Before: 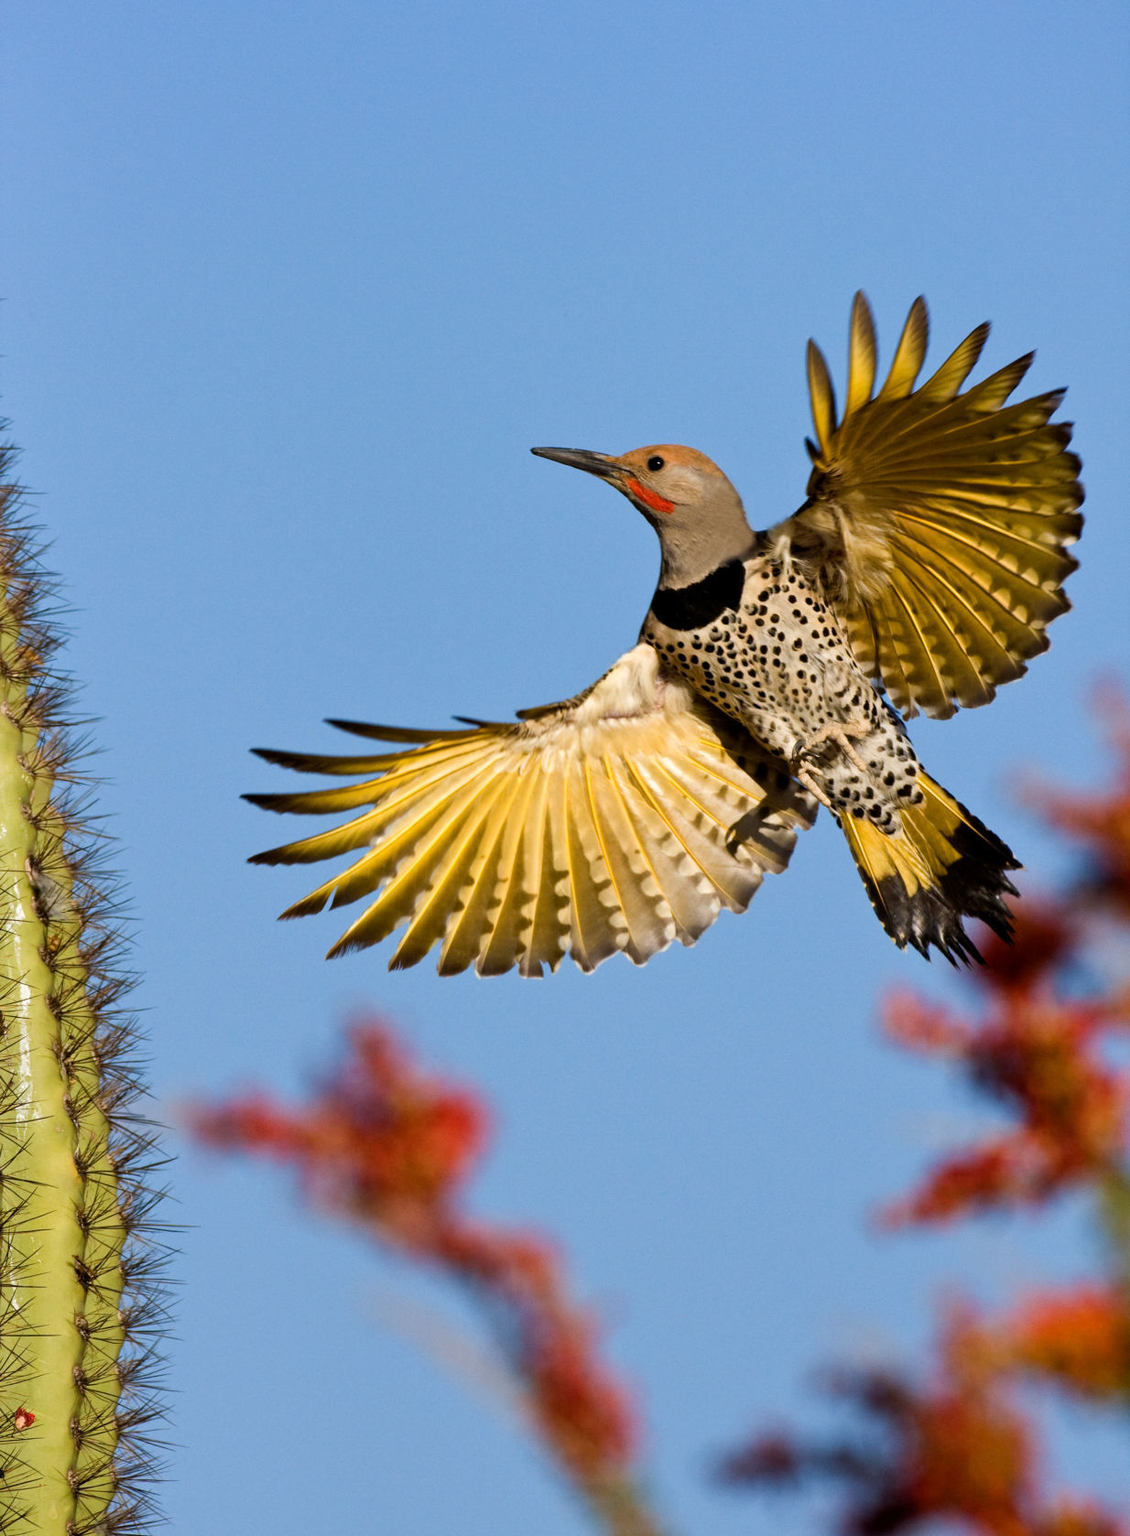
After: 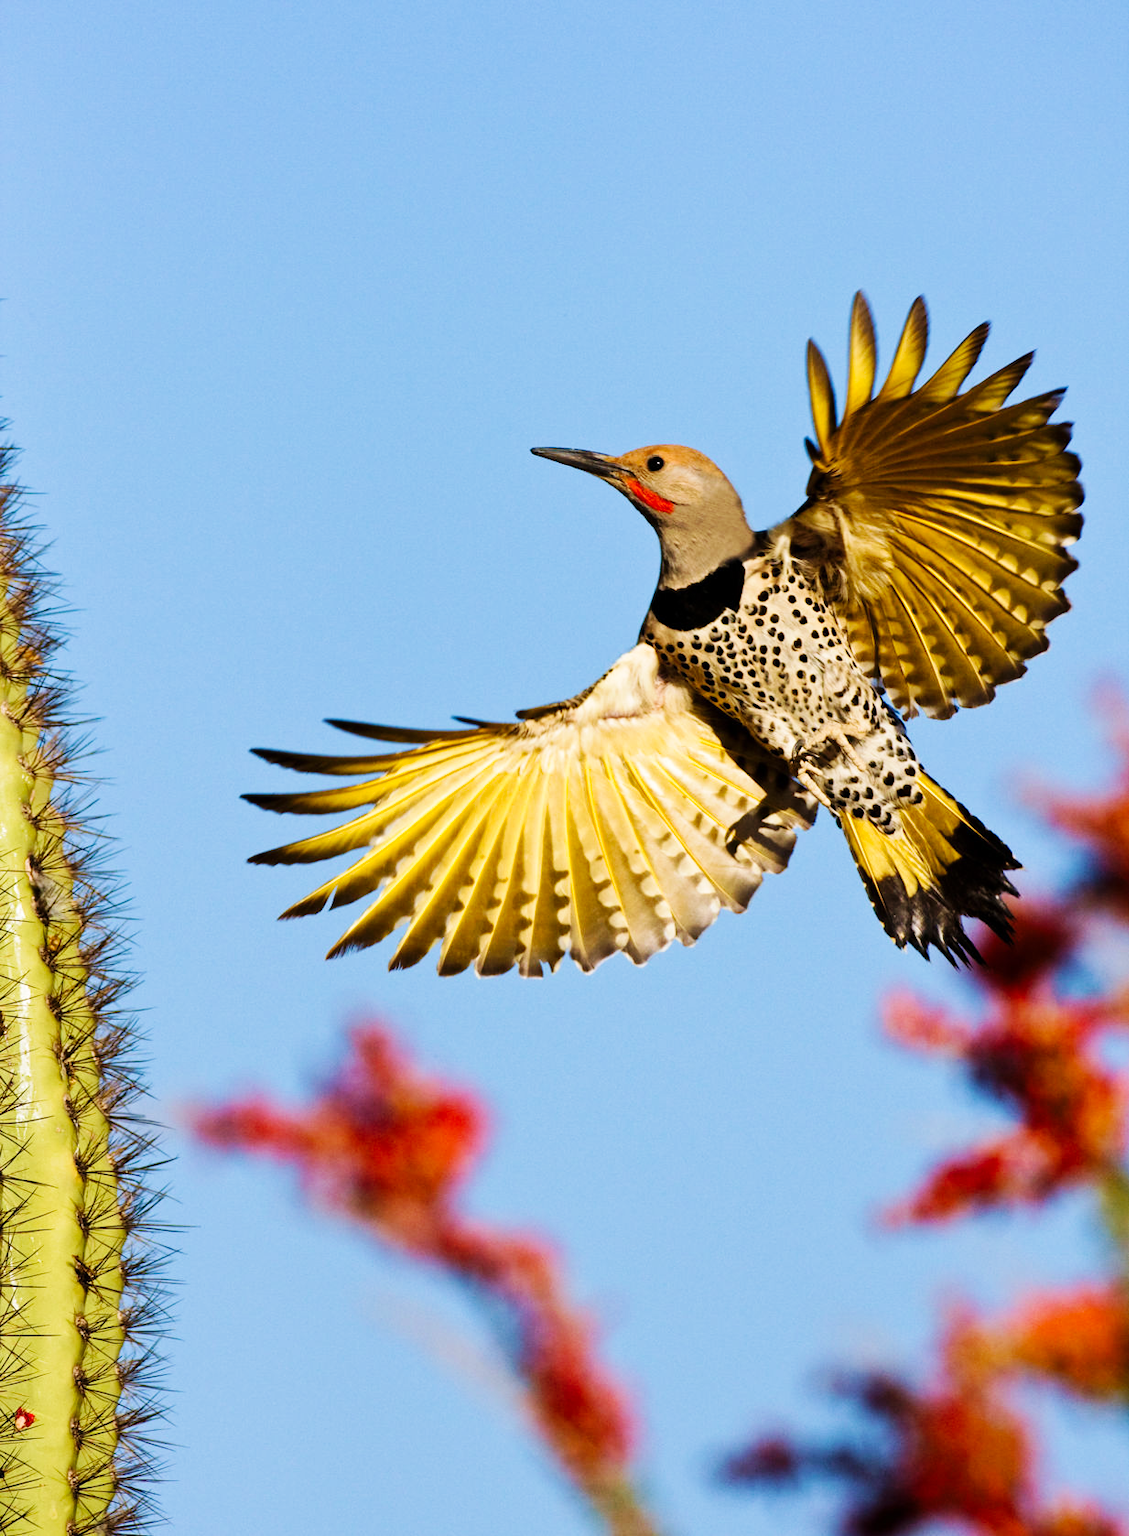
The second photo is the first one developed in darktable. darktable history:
velvia: on, module defaults
base curve: curves: ch0 [(0, 0) (0.032, 0.025) (0.121, 0.166) (0.206, 0.329) (0.605, 0.79) (1, 1)], preserve colors none
levels: mode automatic
